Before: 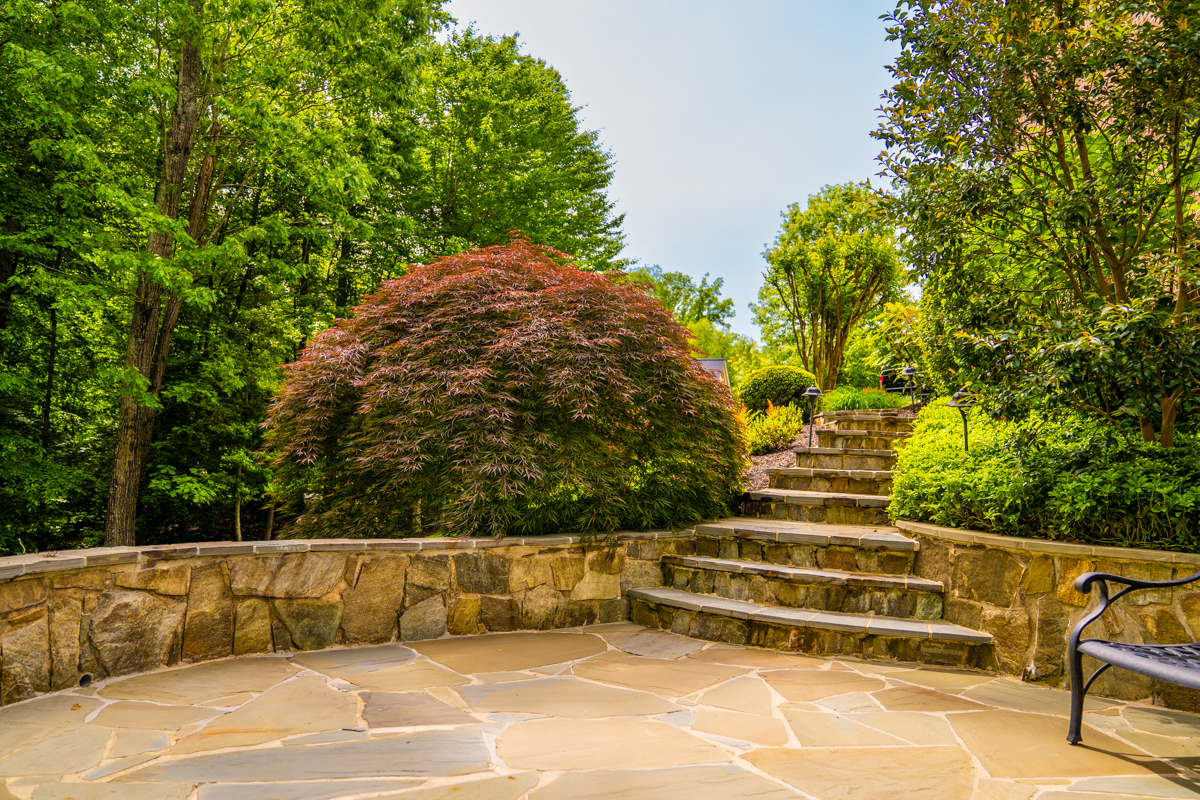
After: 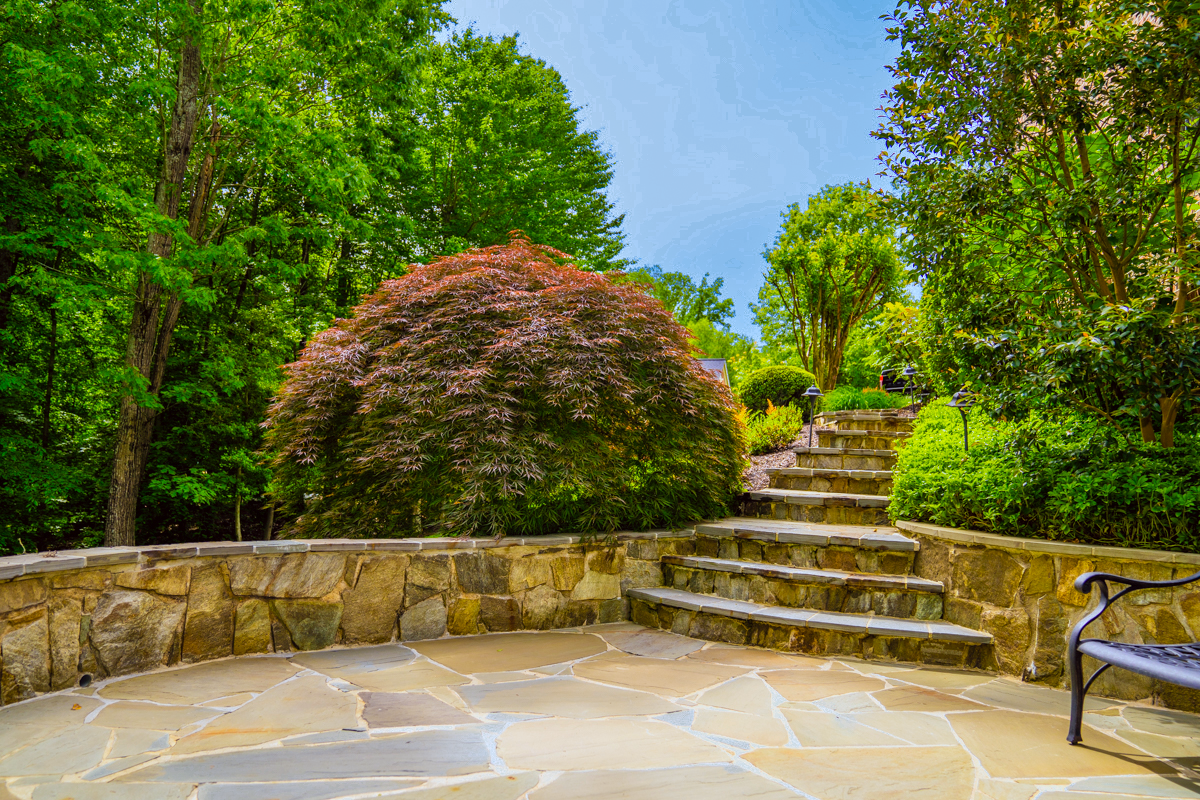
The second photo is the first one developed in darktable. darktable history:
tone equalizer: on, module defaults
color zones: curves: ch0 [(0.25, 0.5) (0.636, 0.25) (0.75, 0.5)], mix 40.44%
color calibration: output colorfulness [0, 0.315, 0, 0], illuminant custom, x 0.389, y 0.387, temperature 3832.21 K
color correction: highlights a* -1.02, highlights b* 4.46, shadows a* 3.57
